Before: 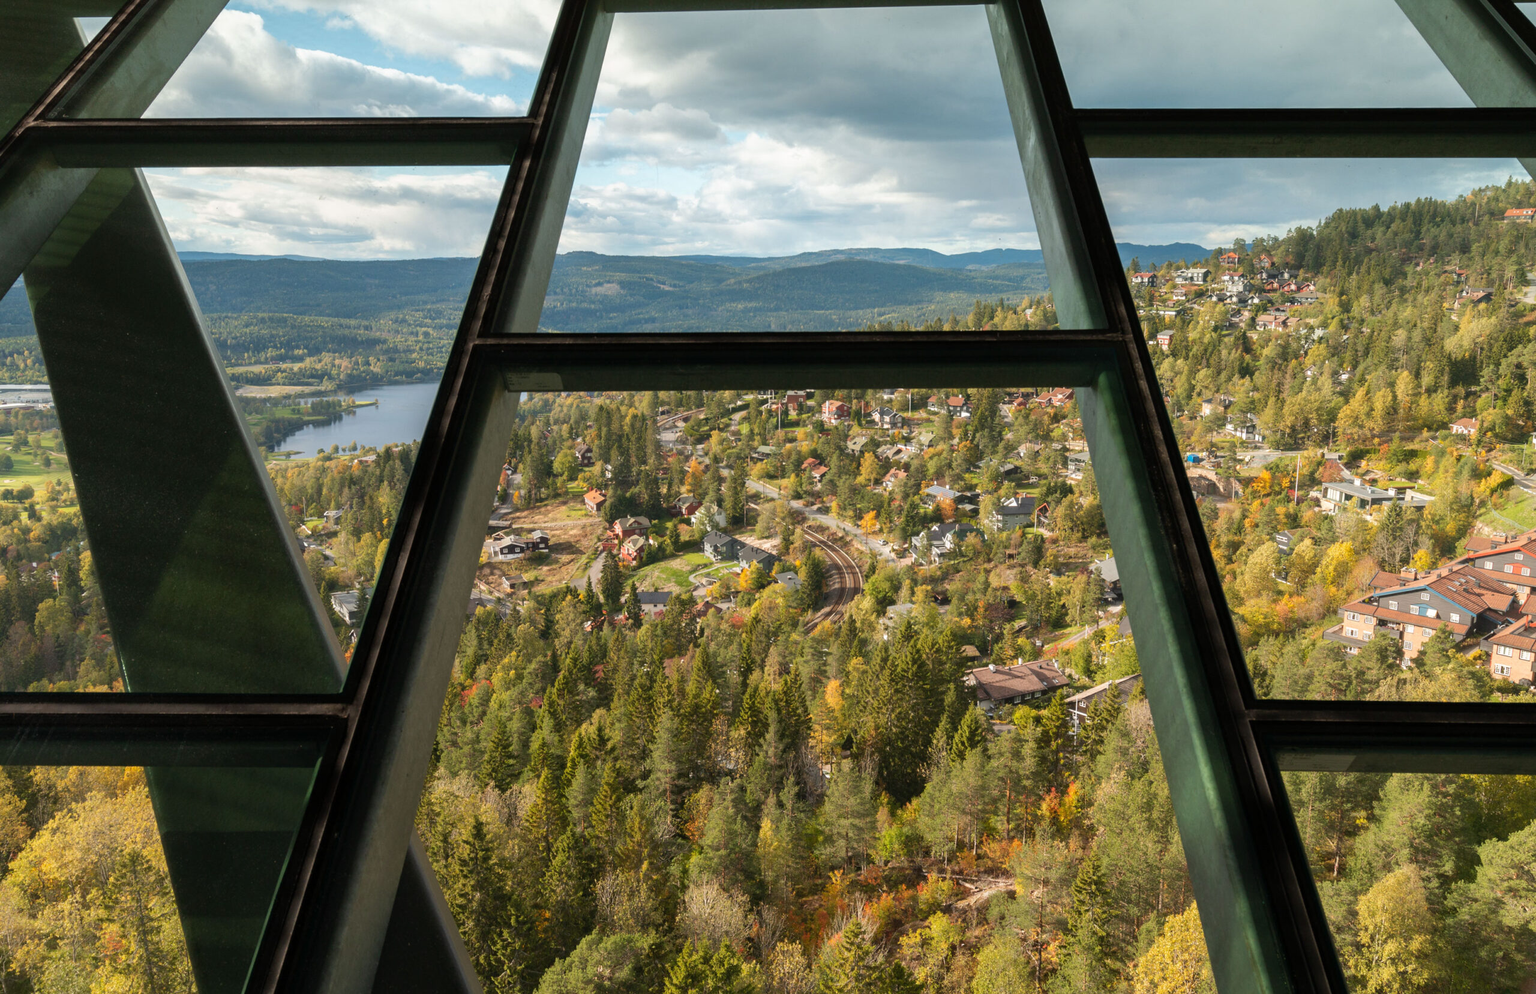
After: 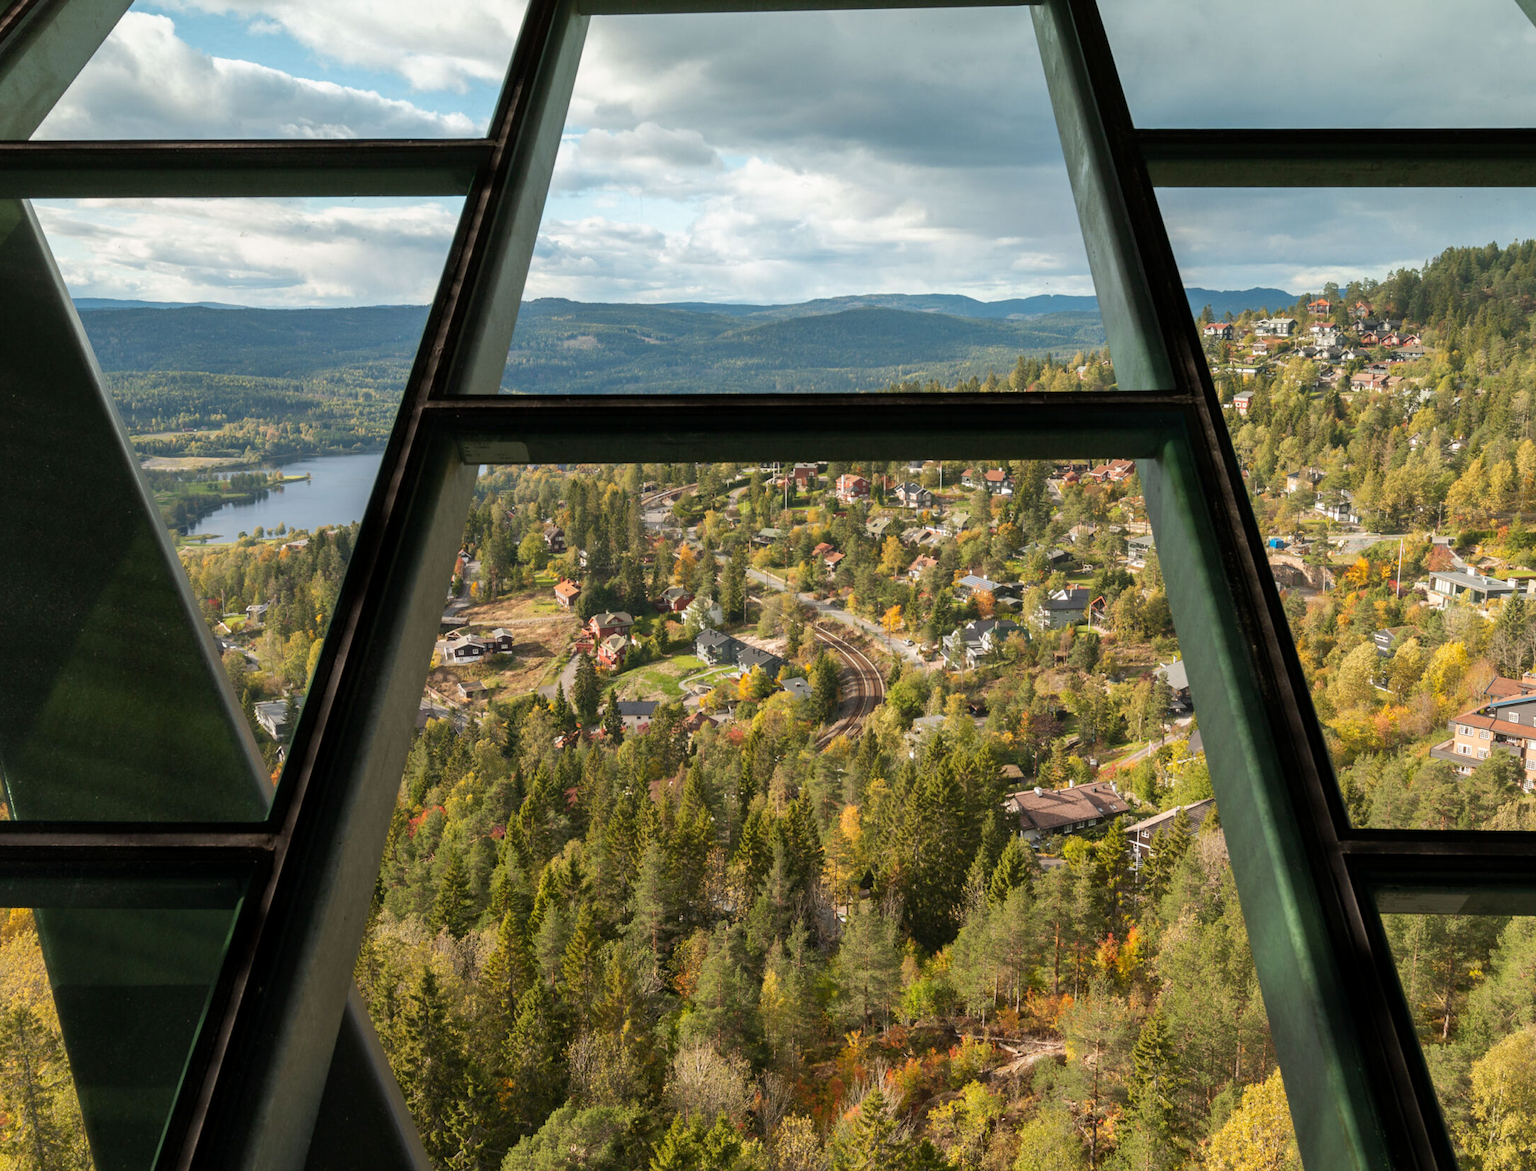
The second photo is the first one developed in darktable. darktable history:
exposure: black level correction 0.001, compensate highlight preservation false
crop: left 7.598%, right 7.873%
